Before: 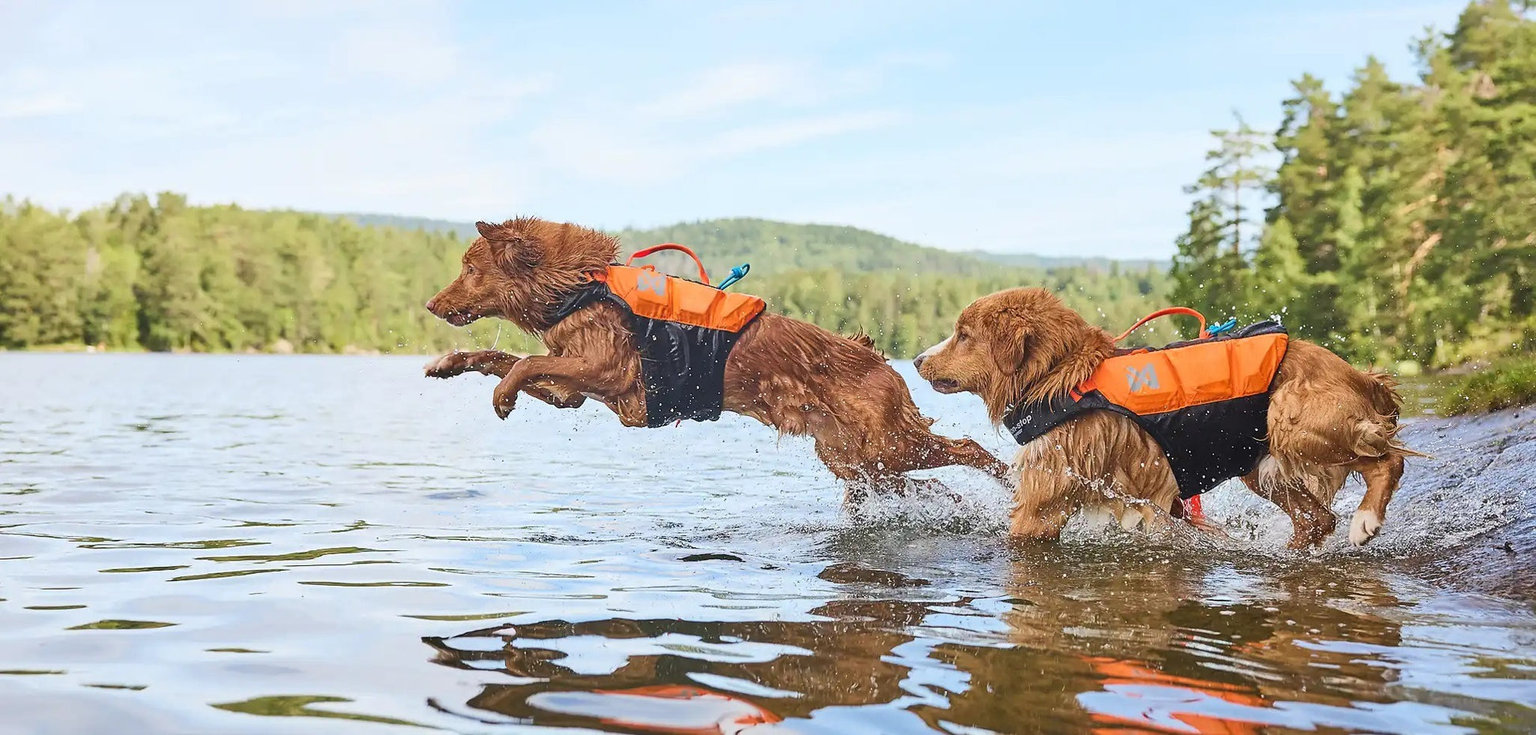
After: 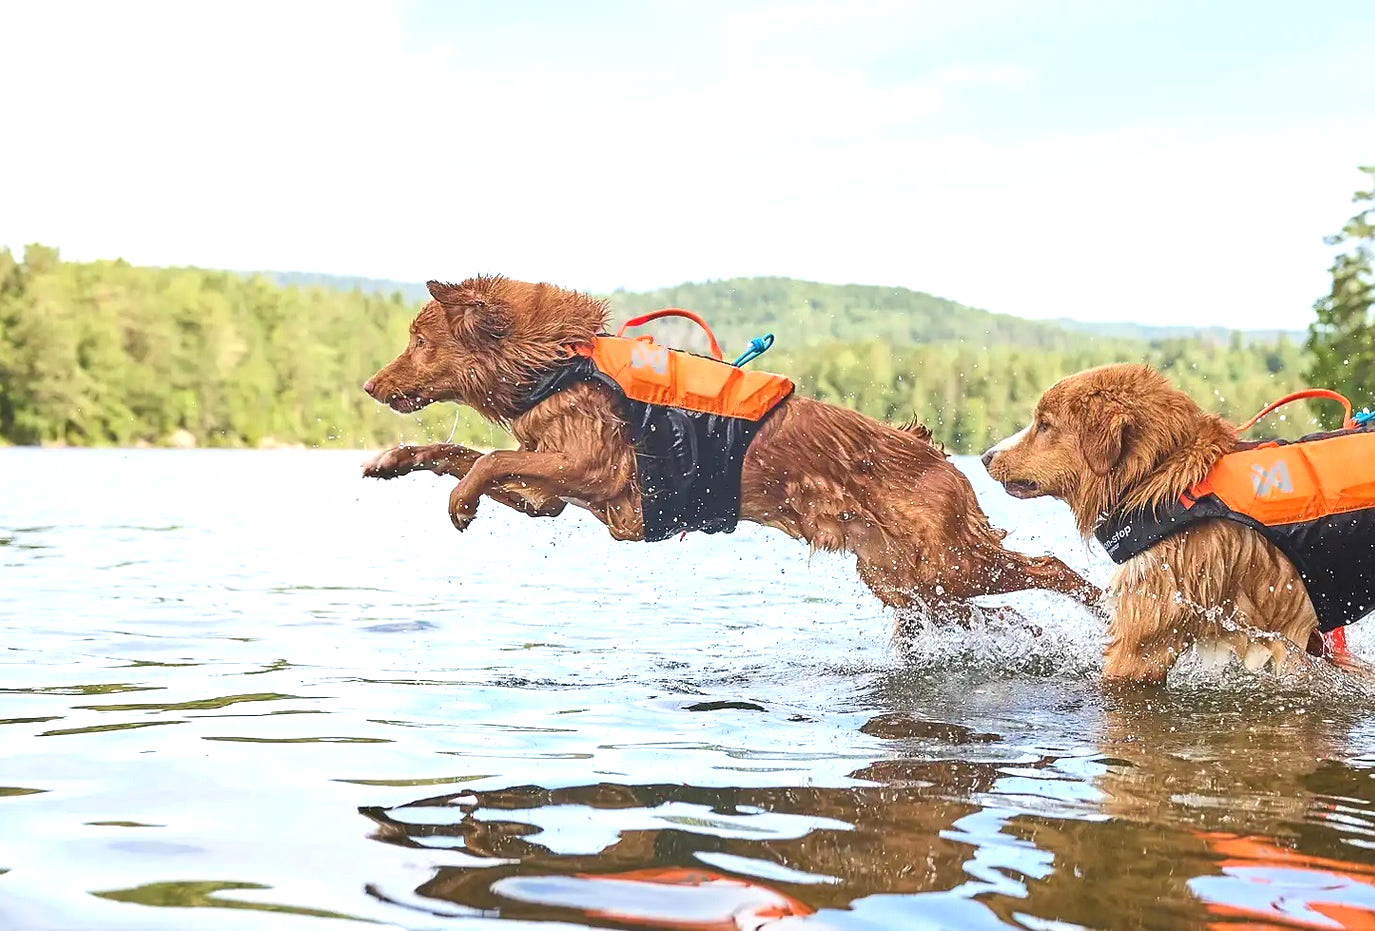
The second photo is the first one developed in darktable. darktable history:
tone equalizer: edges refinement/feathering 500, mask exposure compensation -1.57 EV, preserve details no
crop and rotate: left 9.057%, right 20.273%
base curve: curves: ch0 [(0, 0) (0.472, 0.455) (1, 1)], preserve colors none
exposure: black level correction 0, exposure 0.5 EV, compensate highlight preservation false
